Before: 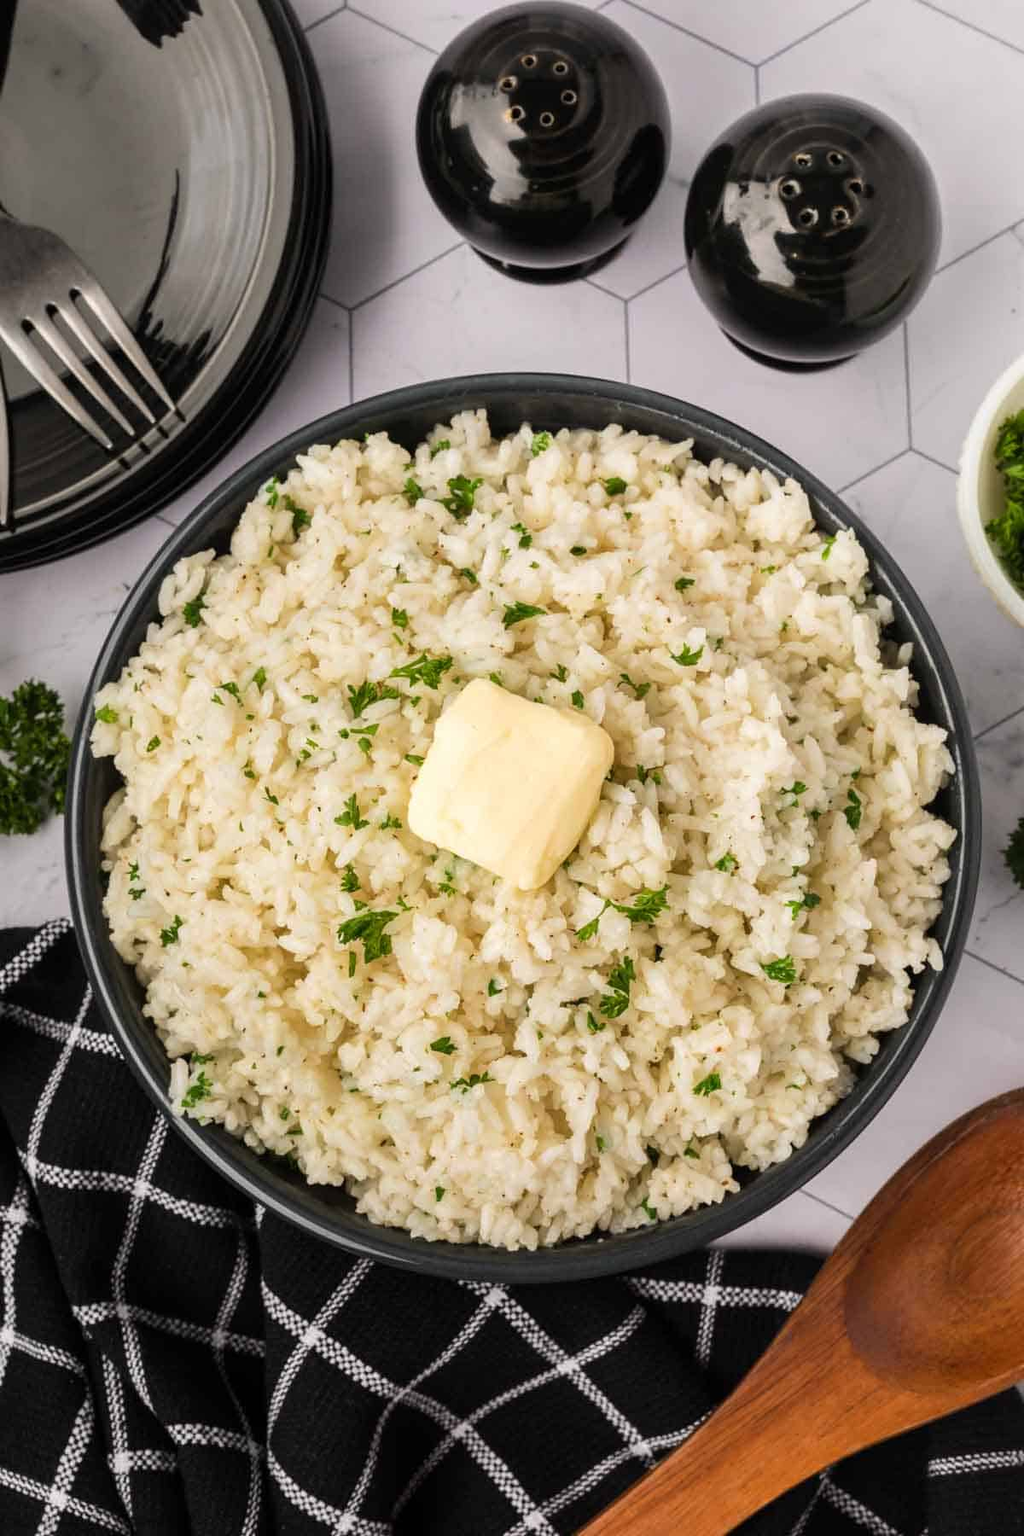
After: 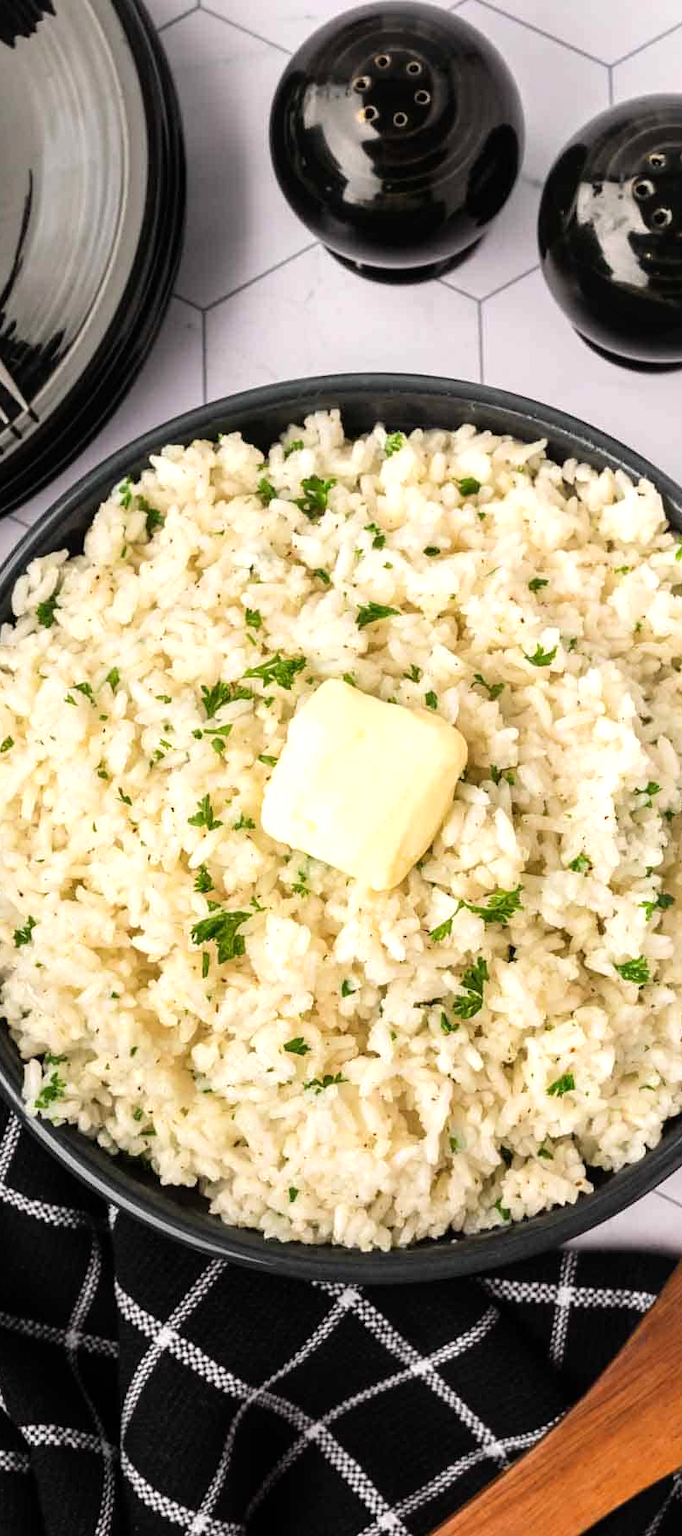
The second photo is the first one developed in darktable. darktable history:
tone equalizer: -8 EV -0.437 EV, -7 EV -0.375 EV, -6 EV -0.324 EV, -5 EV -0.203 EV, -3 EV 0.256 EV, -2 EV 0.307 EV, -1 EV 0.412 EV, +0 EV 0.419 EV
crop and rotate: left 14.409%, right 18.932%
